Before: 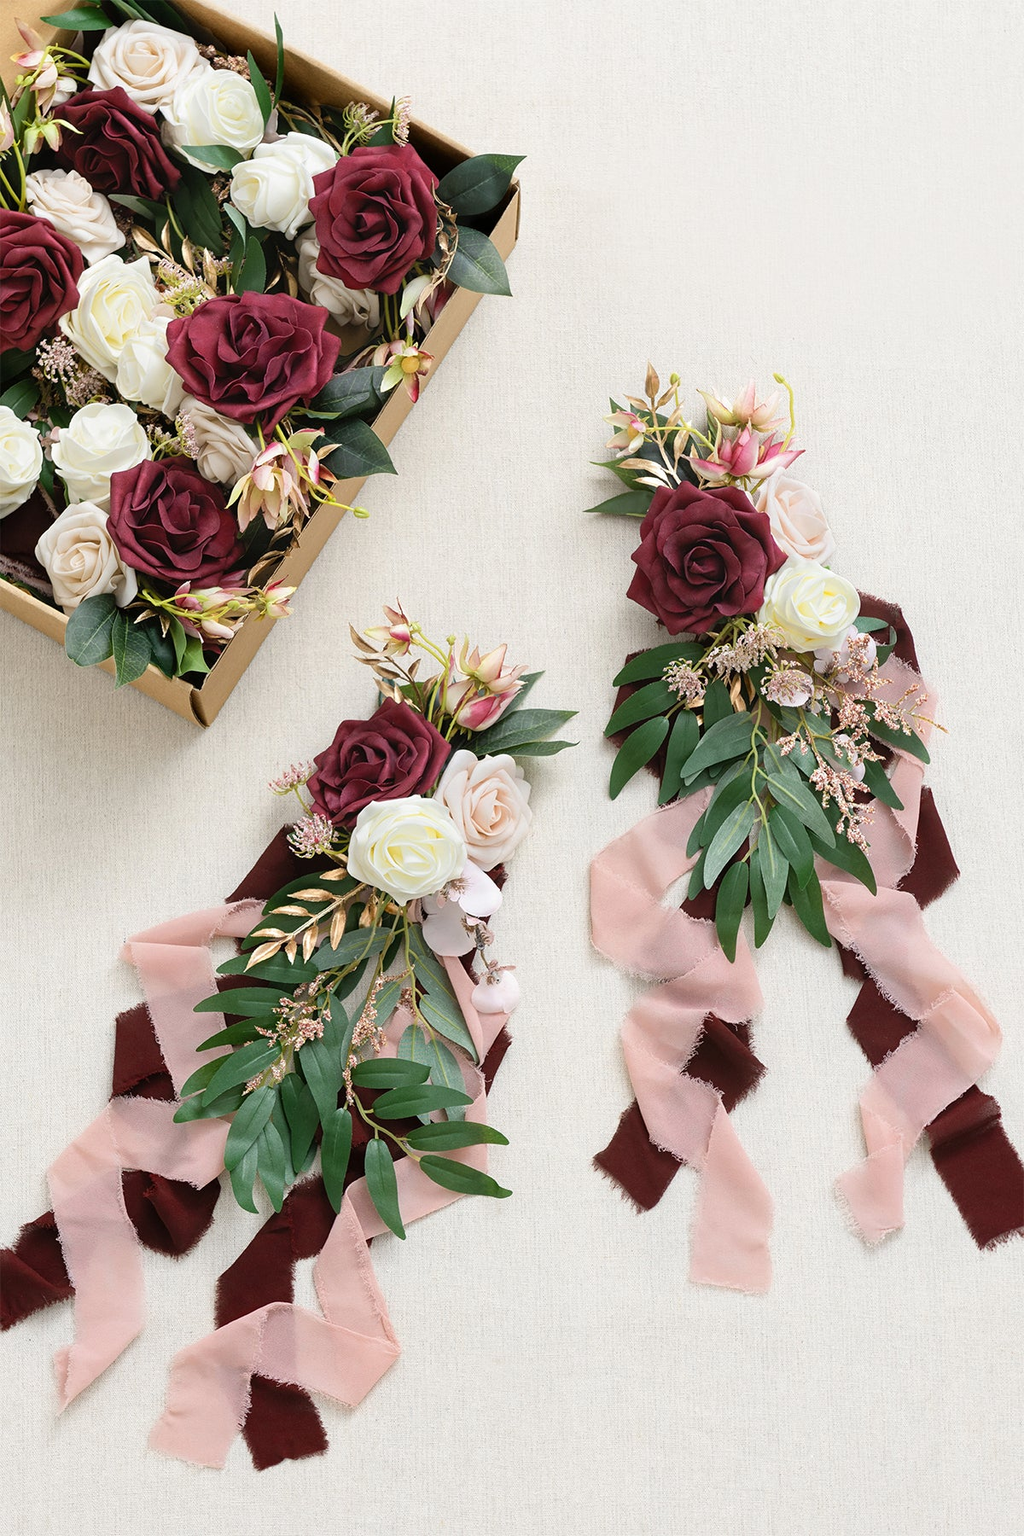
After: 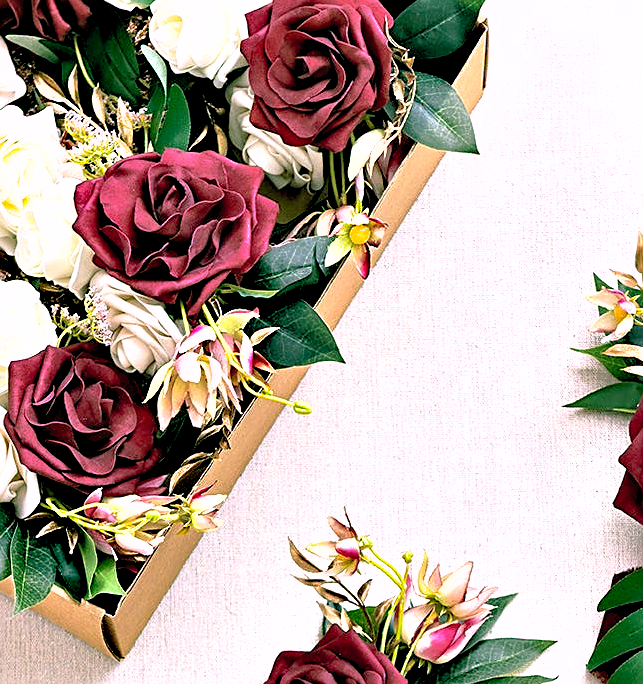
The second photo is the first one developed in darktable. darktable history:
tone equalizer: -8 EV -0.432 EV, -7 EV -0.375 EV, -6 EV -0.302 EV, -5 EV -0.22 EV, -3 EV 0.219 EV, -2 EV 0.347 EV, -1 EV 0.384 EV, +0 EV 0.392 EV
contrast brightness saturation: contrast 0.203, brightness 0.161, saturation 0.229
exposure: compensate highlight preservation false
shadows and highlights: on, module defaults
color balance rgb: shadows lift › chroma 11.592%, shadows lift › hue 133.98°, highlights gain › chroma 2.08%, highlights gain › hue 294.21°, linear chroma grading › shadows -6.374%, linear chroma grading › highlights -7.795%, linear chroma grading › global chroma -10.142%, linear chroma grading › mid-tones -7.744%, perceptual saturation grading › global saturation 11.889%
contrast equalizer: y [[0.627 ×6], [0.563 ×6], [0 ×6], [0 ×6], [0 ×6]]
crop: left 10.107%, top 10.723%, right 36.282%, bottom 51.229%
sharpen: on, module defaults
